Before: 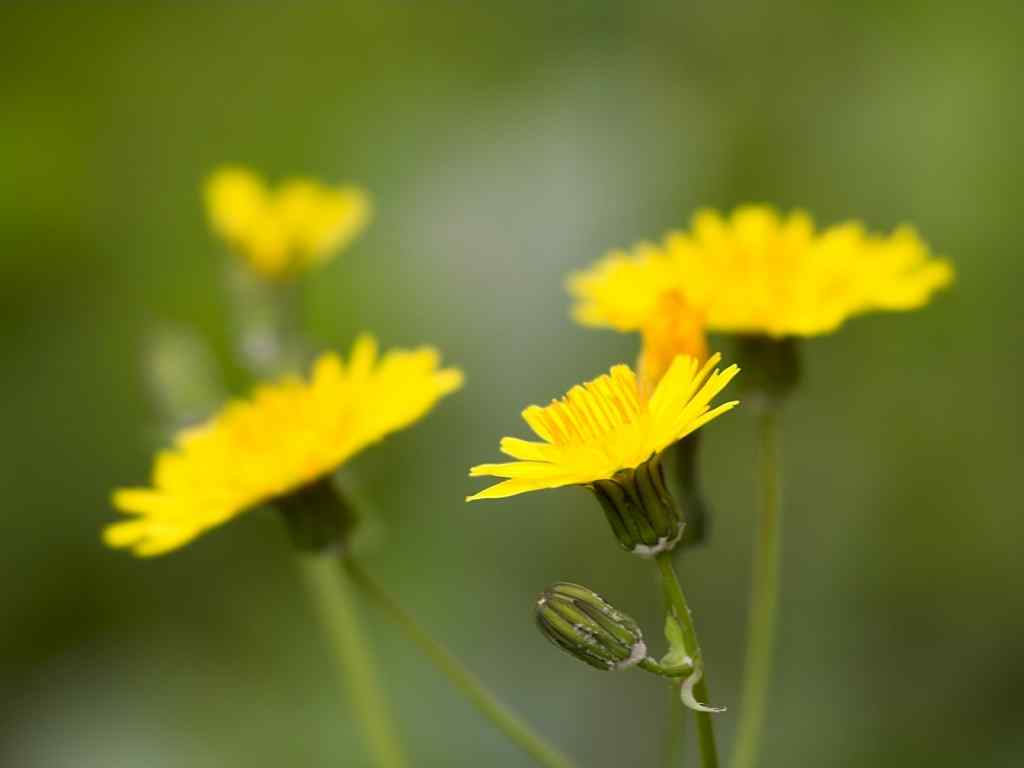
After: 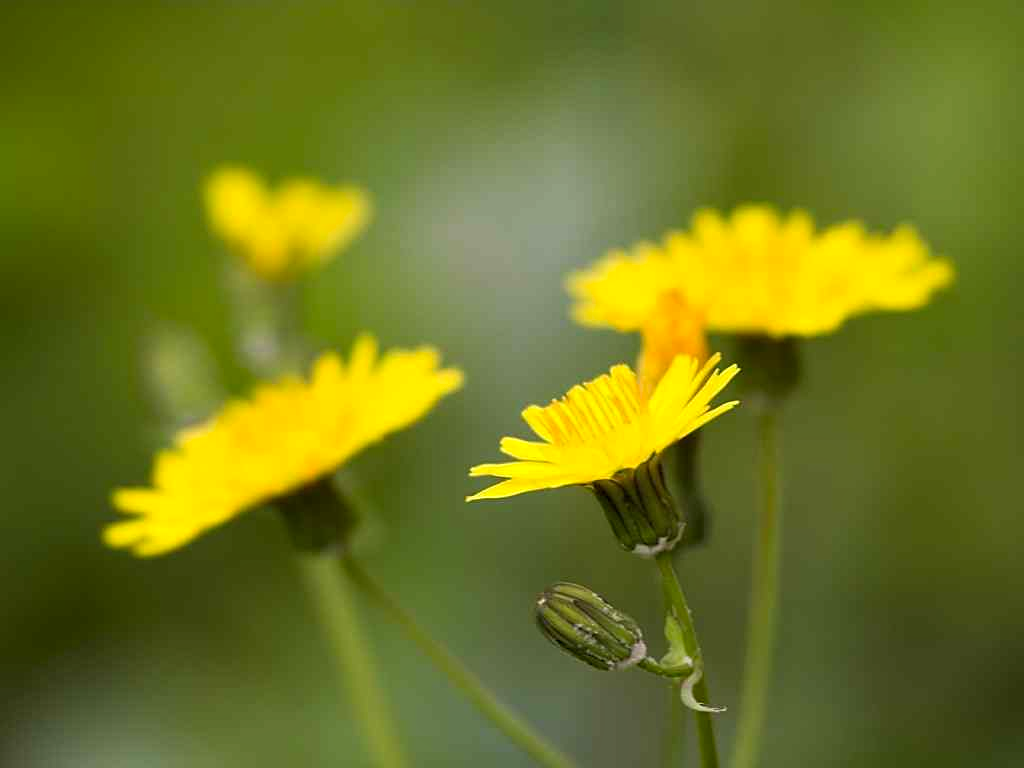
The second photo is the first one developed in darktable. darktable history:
haze removal: adaptive false
sharpen: amount 0.213
velvia: strength 9.32%
